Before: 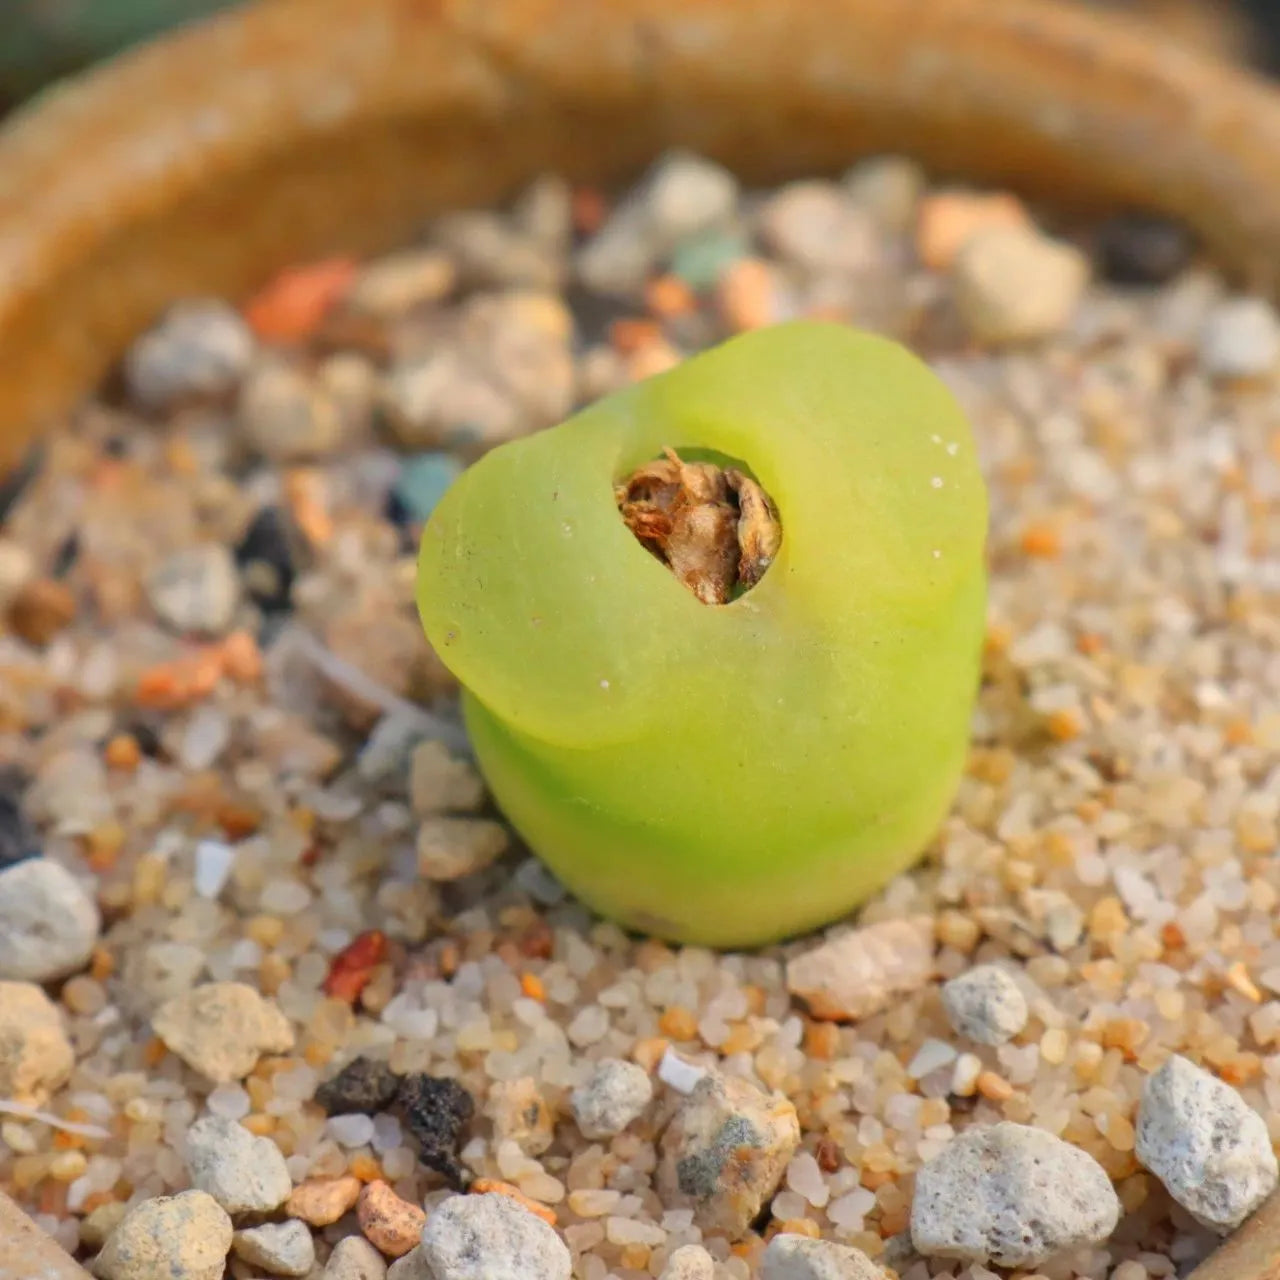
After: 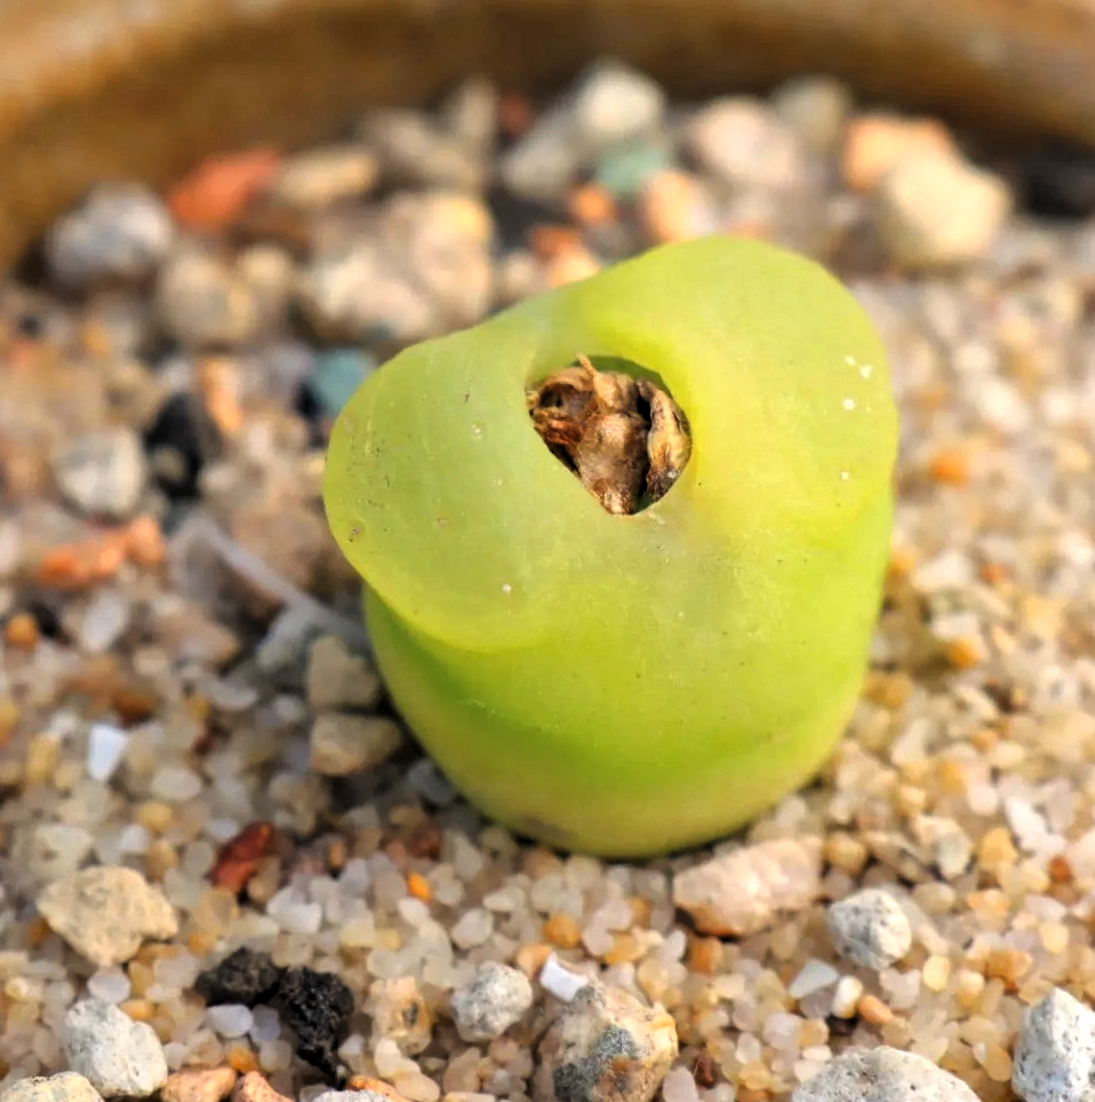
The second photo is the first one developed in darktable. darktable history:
levels: levels [0.129, 0.519, 0.867]
crop and rotate: angle -3°, left 5.34%, top 5.188%, right 4.729%, bottom 4.31%
